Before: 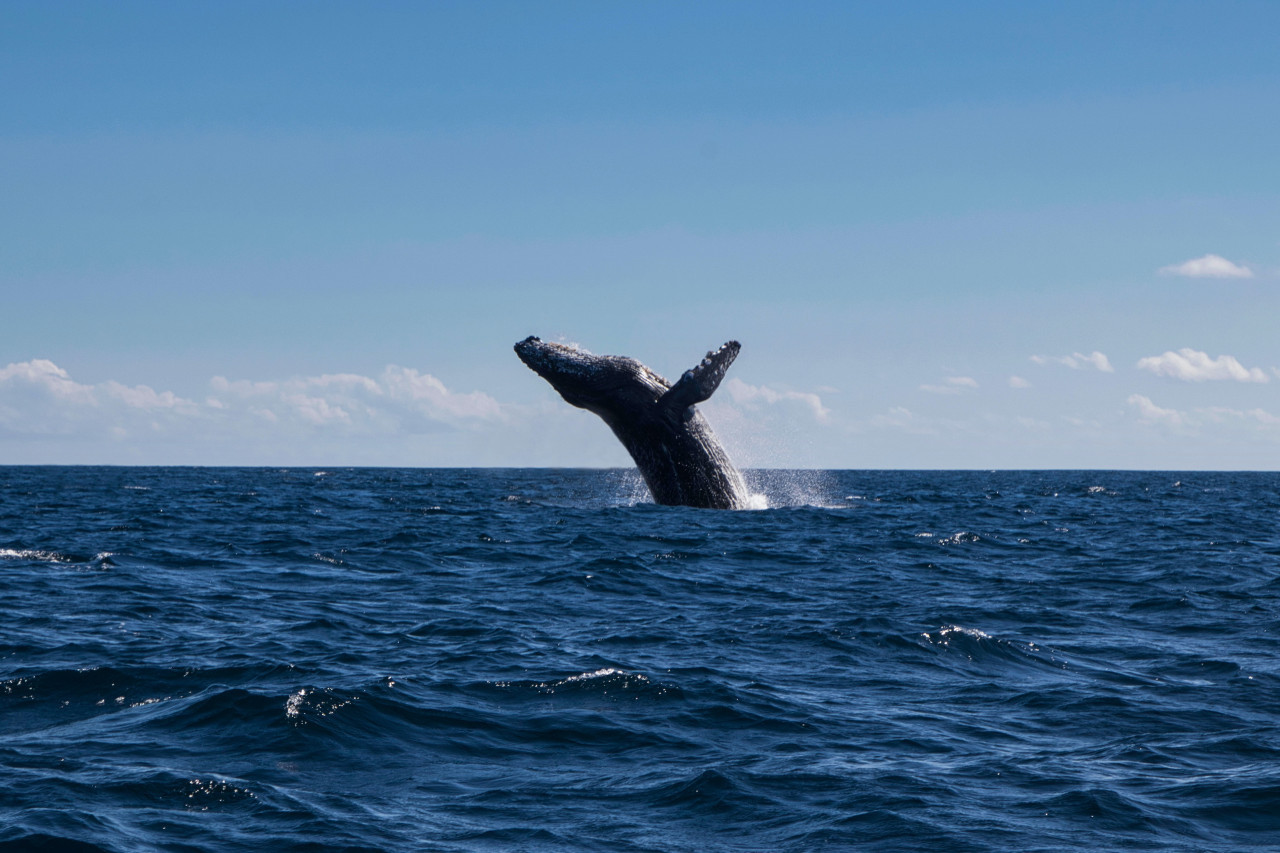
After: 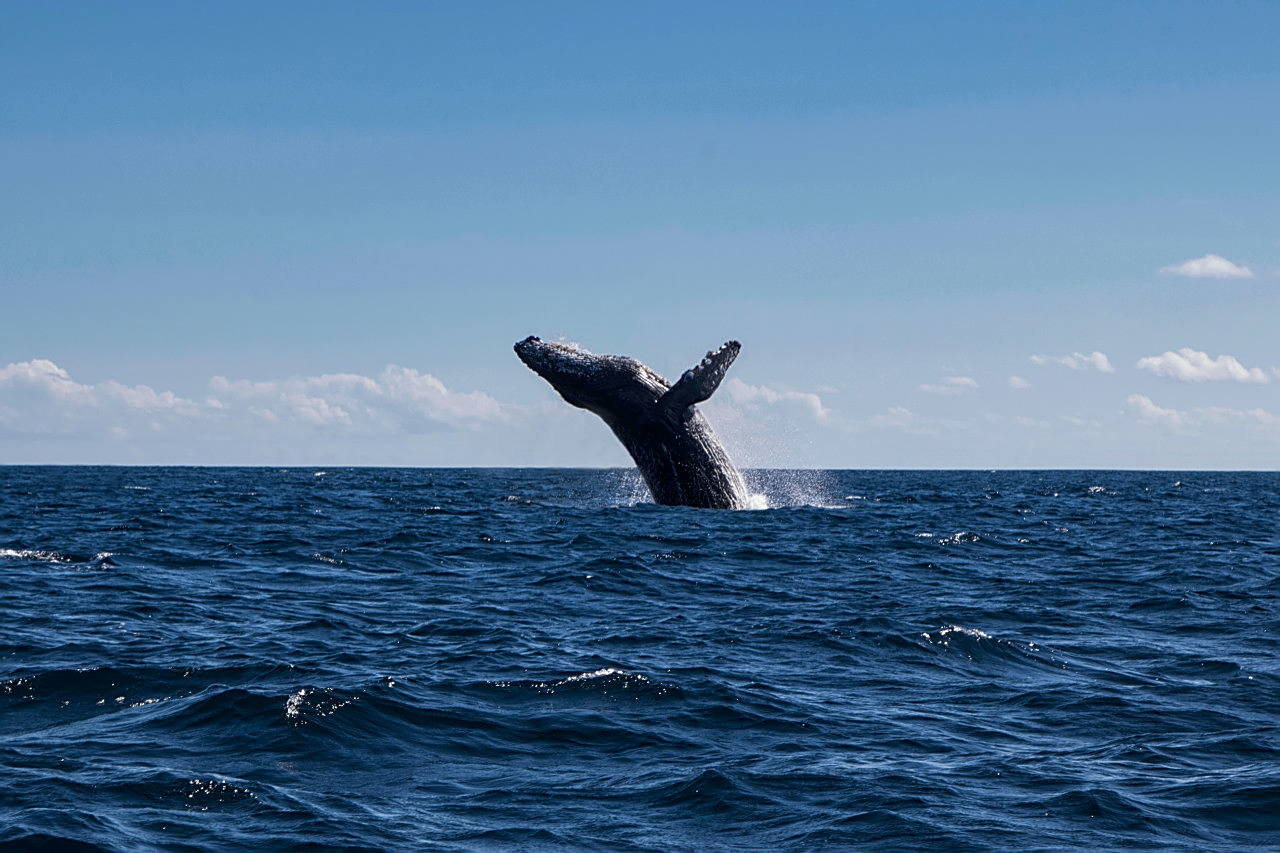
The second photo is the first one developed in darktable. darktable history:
color zones: curves: ch2 [(0, 0.5) (0.143, 0.5) (0.286, 0.489) (0.415, 0.421) (0.571, 0.5) (0.714, 0.5) (0.857, 0.5) (1, 0.5)]
local contrast: highlights 100%, shadows 100%, detail 120%, midtone range 0.2
sharpen: on, module defaults
